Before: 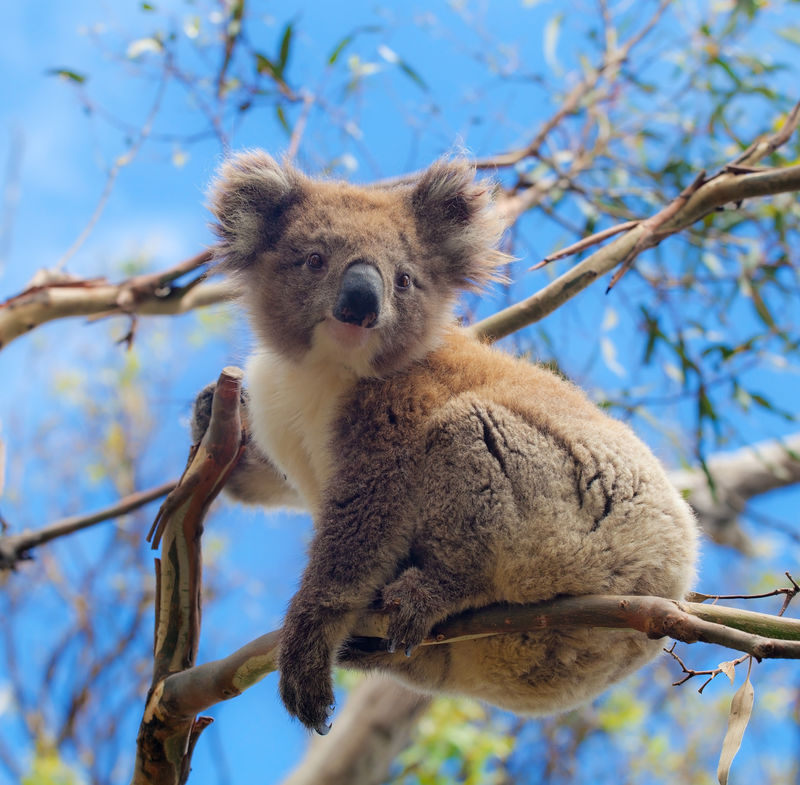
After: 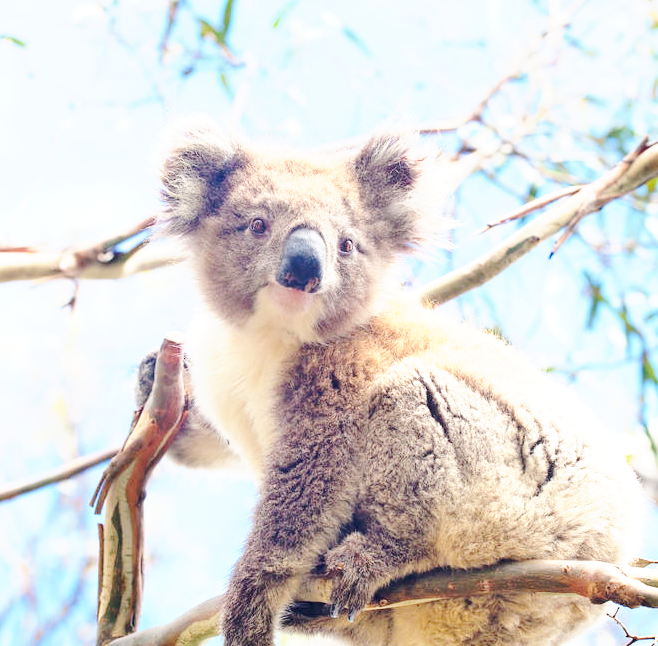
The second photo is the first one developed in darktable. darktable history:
exposure: black level correction 0, exposure 1.376 EV, compensate highlight preservation false
crop and rotate: left 7.169%, top 4.509%, right 10.517%, bottom 13.186%
base curve: curves: ch0 [(0, 0) (0.025, 0.046) (0.112, 0.277) (0.467, 0.74) (0.814, 0.929) (1, 0.942)], preserve colors none
local contrast: highlights 101%, shadows 99%, detail 119%, midtone range 0.2
